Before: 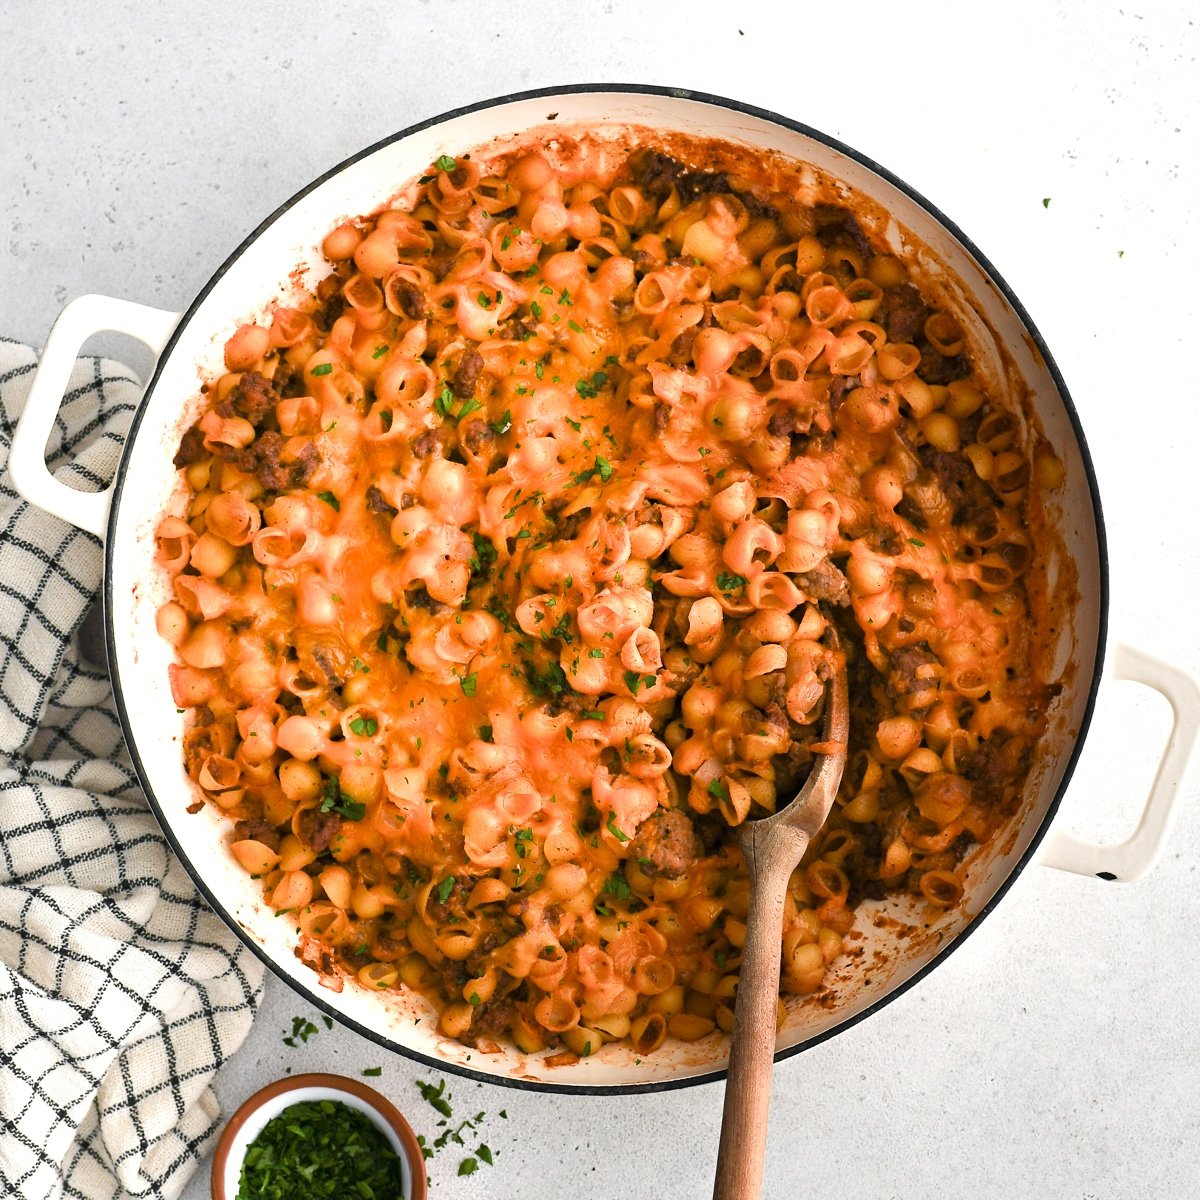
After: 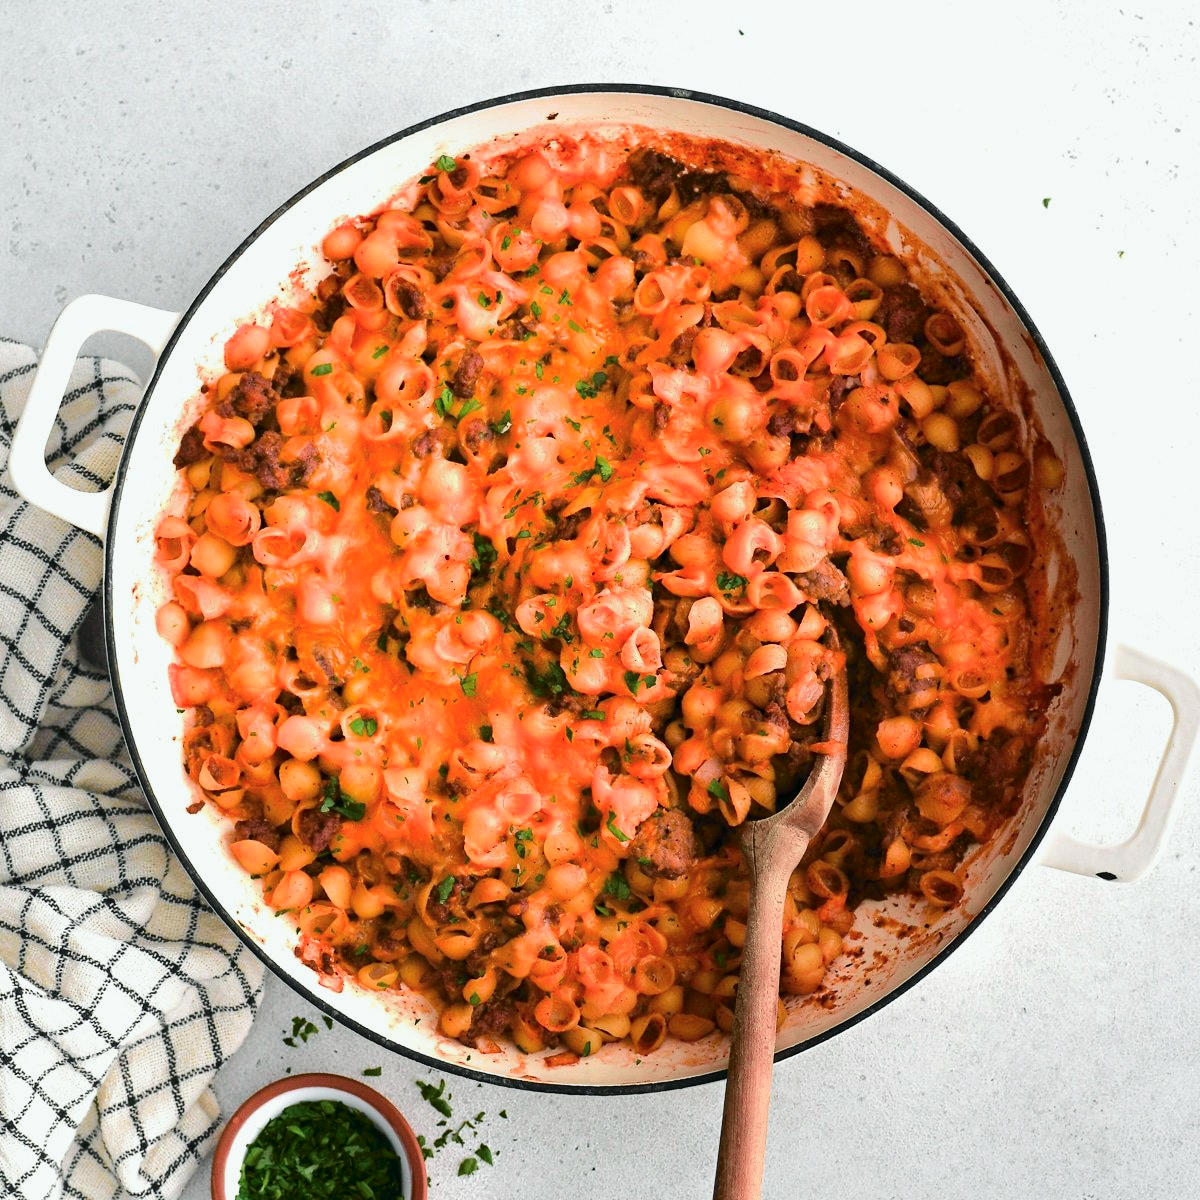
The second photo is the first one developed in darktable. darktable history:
tone curve: curves: ch0 [(0, 0.003) (0.211, 0.174) (0.482, 0.519) (0.843, 0.821) (0.992, 0.971)]; ch1 [(0, 0) (0.276, 0.206) (0.393, 0.364) (0.482, 0.477) (0.506, 0.5) (0.523, 0.523) (0.572, 0.592) (0.635, 0.665) (0.695, 0.759) (1, 1)]; ch2 [(0, 0) (0.438, 0.456) (0.498, 0.497) (0.536, 0.527) (0.562, 0.584) (0.619, 0.602) (0.698, 0.698) (1, 1)], color space Lab, independent channels, preserve colors none
